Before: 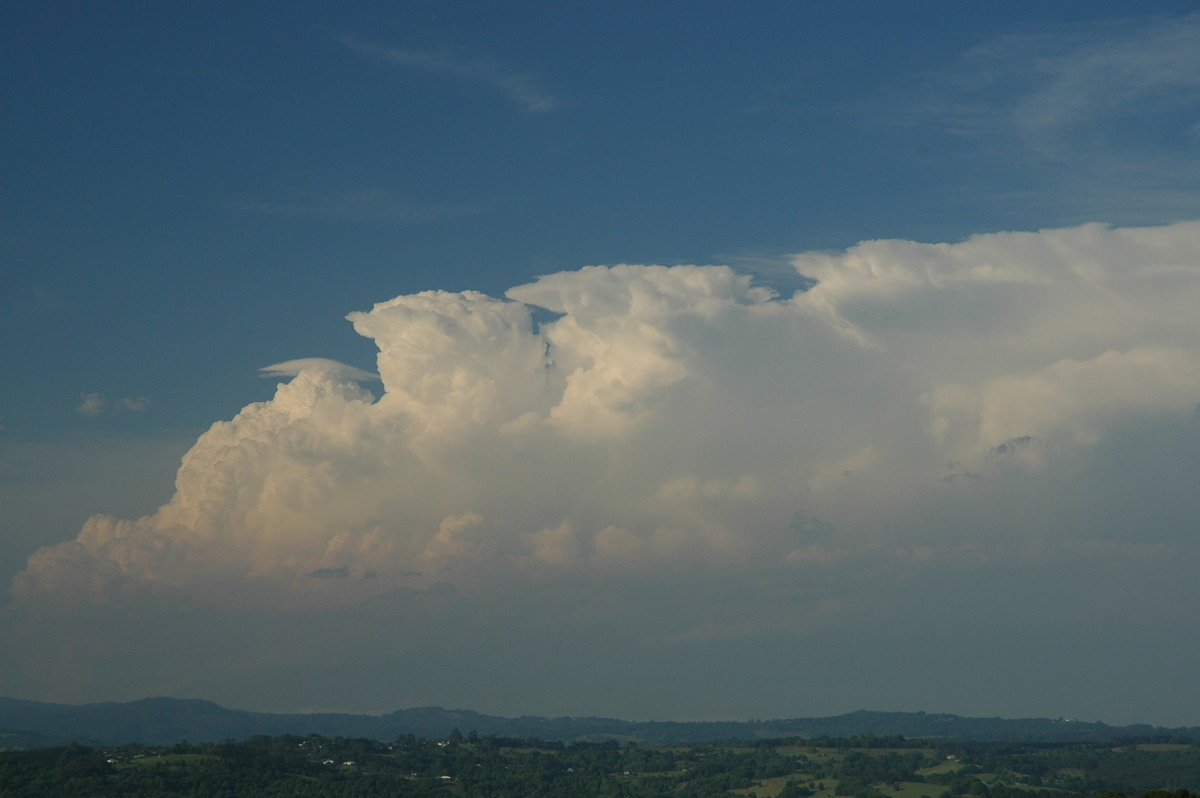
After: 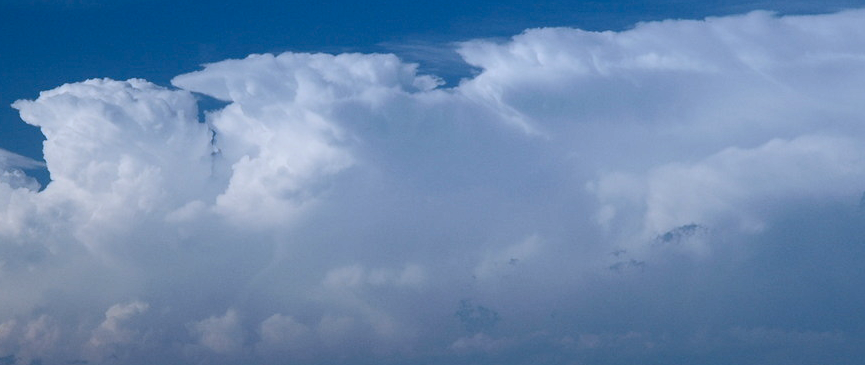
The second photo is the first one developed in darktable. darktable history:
crop and rotate: left 27.913%, top 26.595%, bottom 27.571%
color calibration: gray › normalize channels true, illuminant as shot in camera, adaptation linear Bradford (ICC v4), x 0.407, y 0.407, temperature 3531.94 K, gamut compression 0.02
contrast brightness saturation: contrast 0.286
